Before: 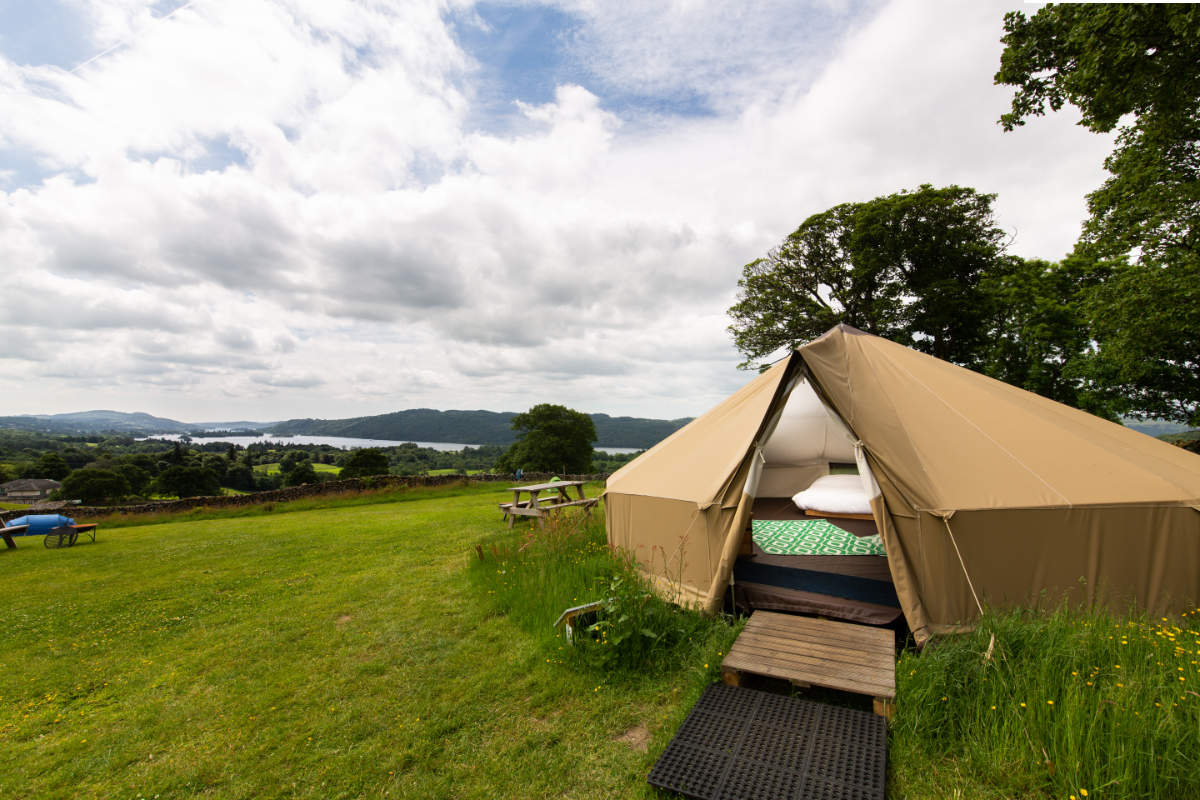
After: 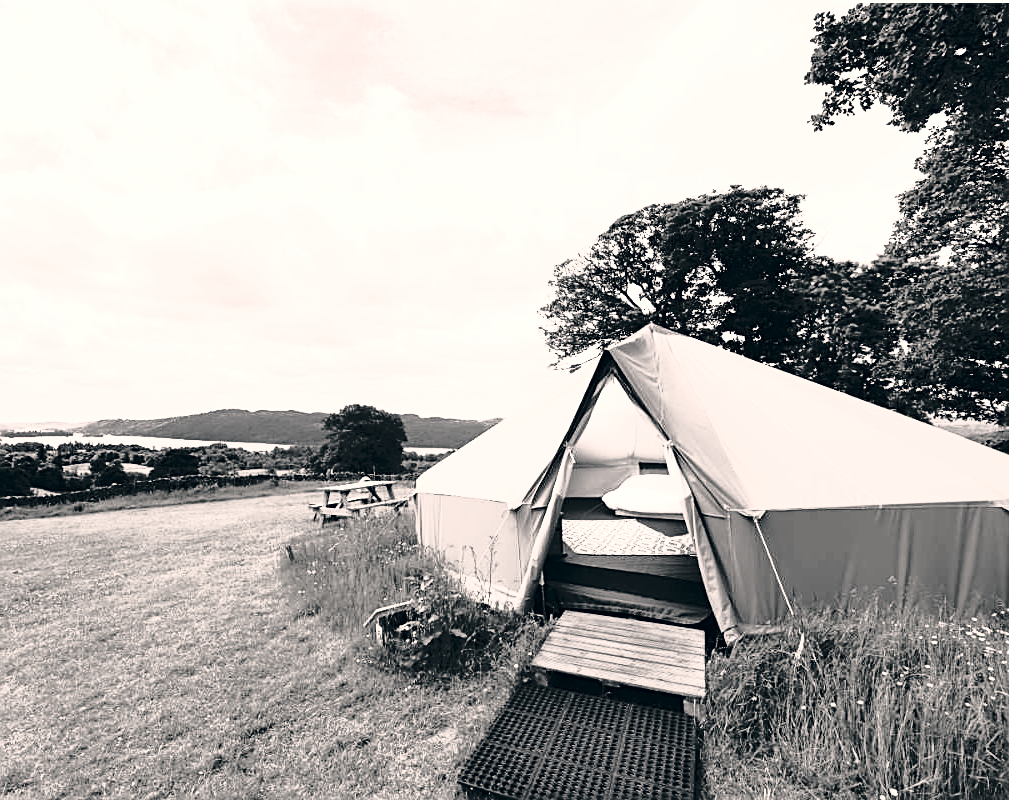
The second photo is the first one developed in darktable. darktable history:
levels: mode automatic, levels [0, 0.51, 1]
crop: left 15.87%
exposure: black level correction 0, exposure 0.499 EV, compensate highlight preservation false
color correction: highlights a* 5.41, highlights b* 5.29, shadows a* -4.42, shadows b* -5.04
sharpen: amount 0.491
tone equalizer: -8 EV -1.86 EV, -7 EV -1.2 EV, -6 EV -1.62 EV, edges refinement/feathering 500, mask exposure compensation -1.57 EV, preserve details no
contrast brightness saturation: contrast 0.528, brightness 0.451, saturation -0.984
